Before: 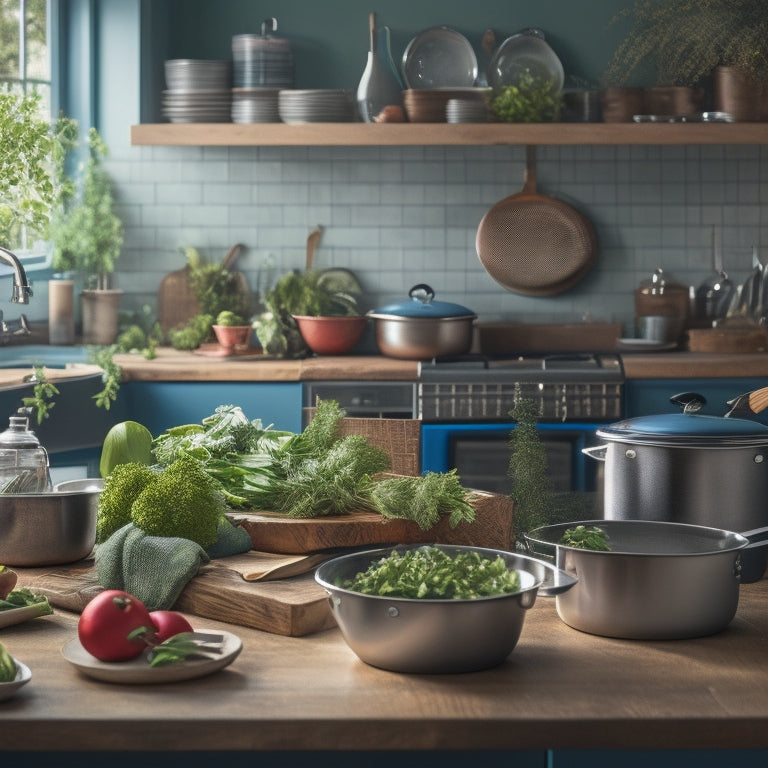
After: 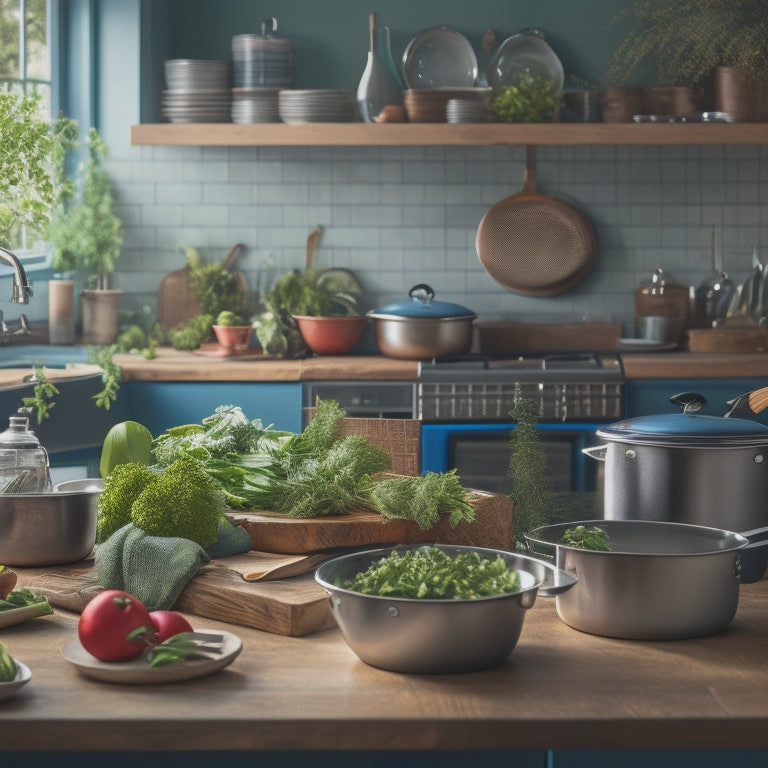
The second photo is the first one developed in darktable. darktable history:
contrast brightness saturation: contrast -0.128
